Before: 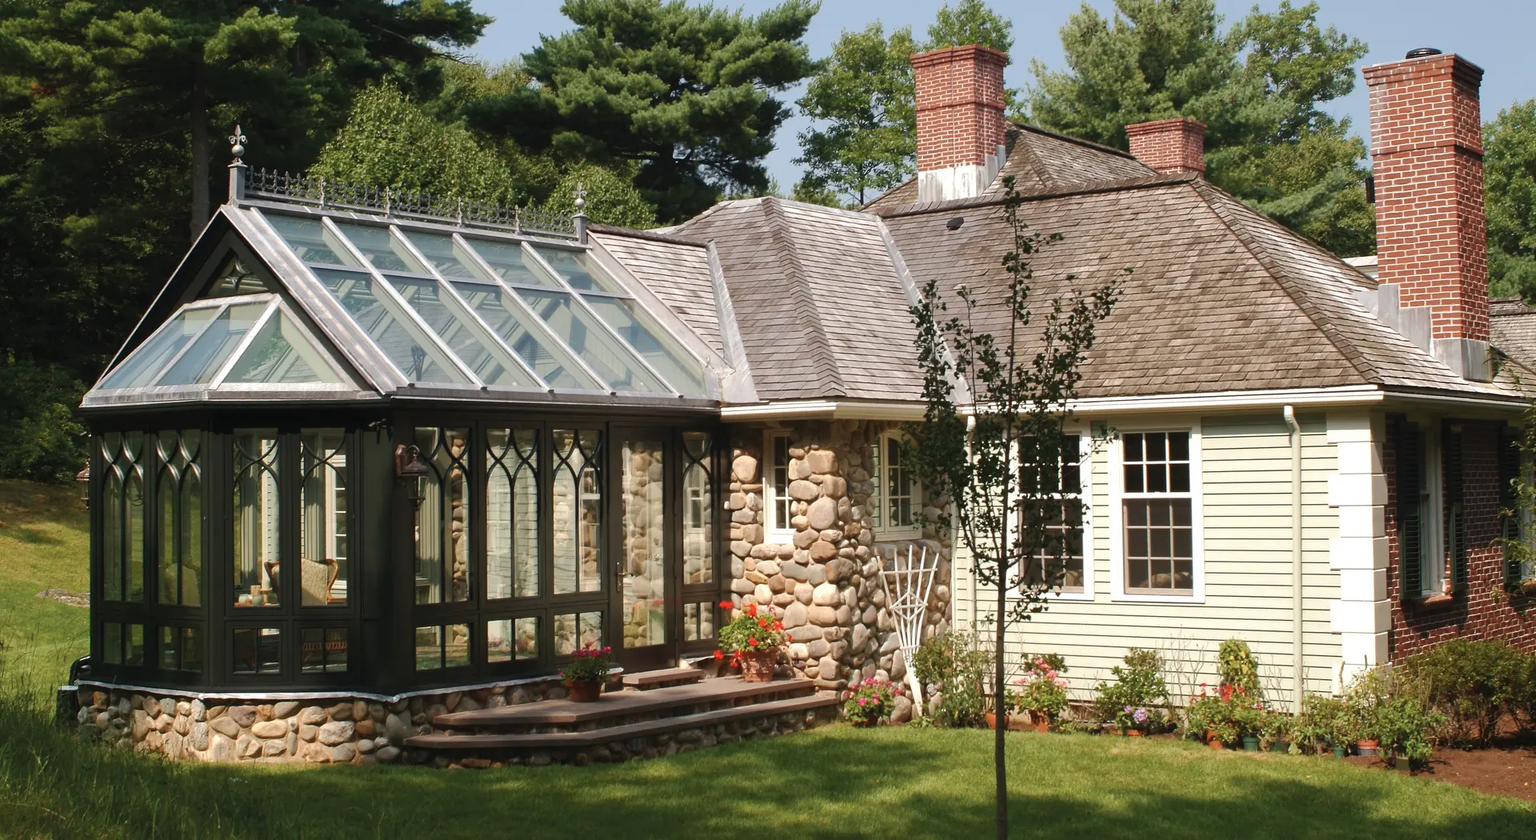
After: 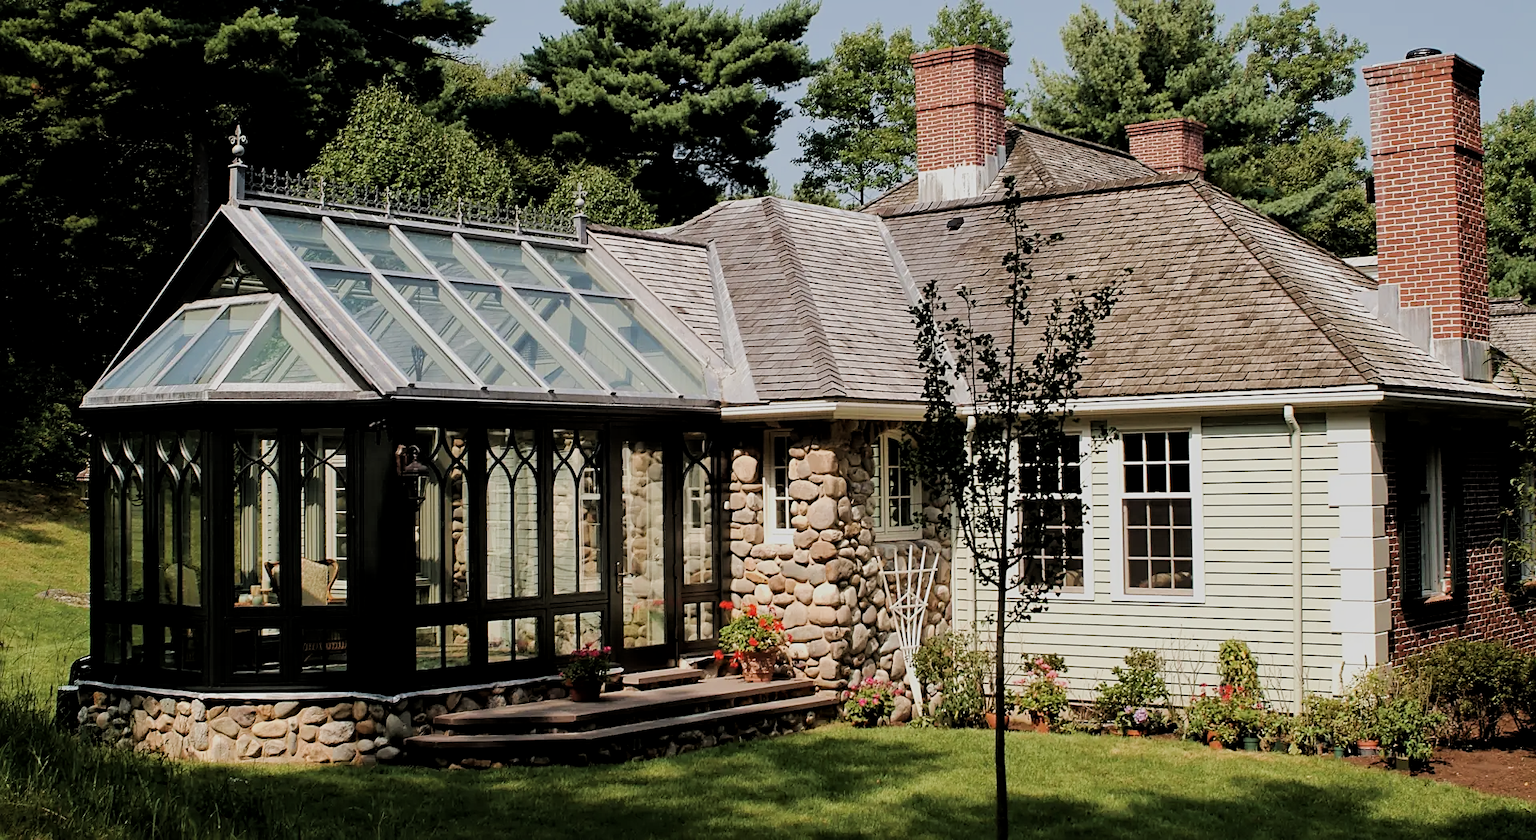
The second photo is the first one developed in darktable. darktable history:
filmic rgb: black relative exposure -4.14 EV, white relative exposure 5.1 EV, hardness 2.11, contrast 1.165
local contrast: mode bilateral grid, contrast 20, coarseness 50, detail 120%, midtone range 0.2
sharpen: on, module defaults
vibrance: vibrance 10%
